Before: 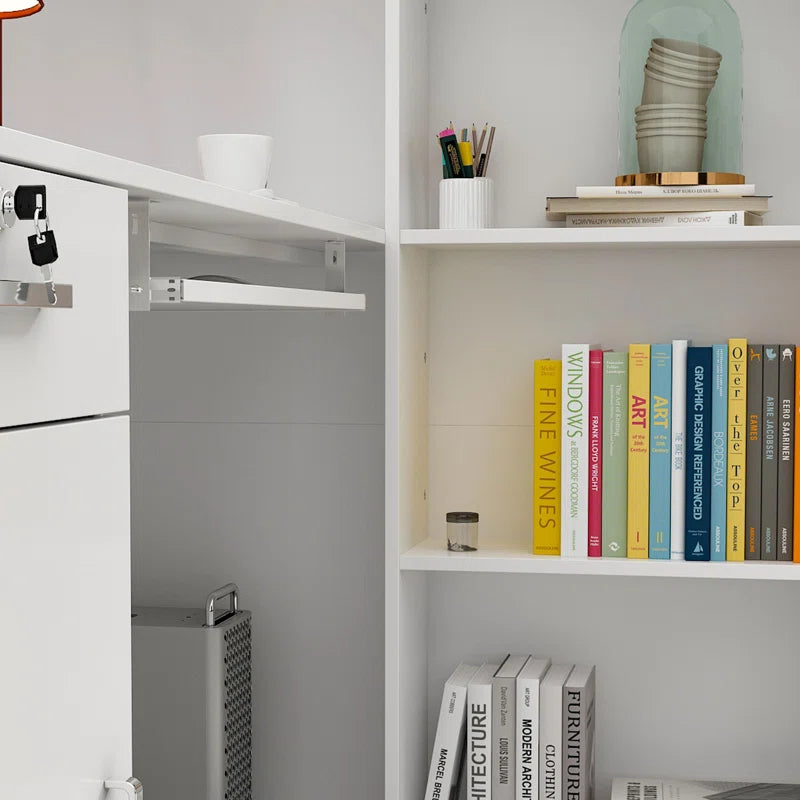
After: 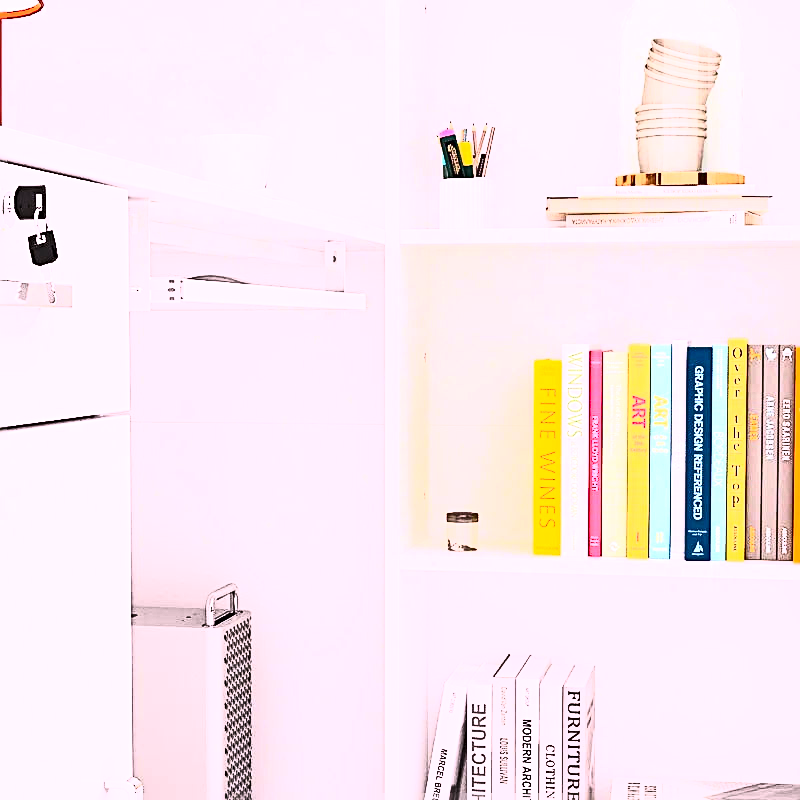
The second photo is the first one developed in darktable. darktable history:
exposure: black level correction 0, exposure 1.3 EV, compensate exposure bias true, compensate highlight preservation false
sharpen: radius 2.531, amount 0.628
white balance: red 1.188, blue 1.11
contrast brightness saturation: contrast 0.62, brightness 0.34, saturation 0.14
